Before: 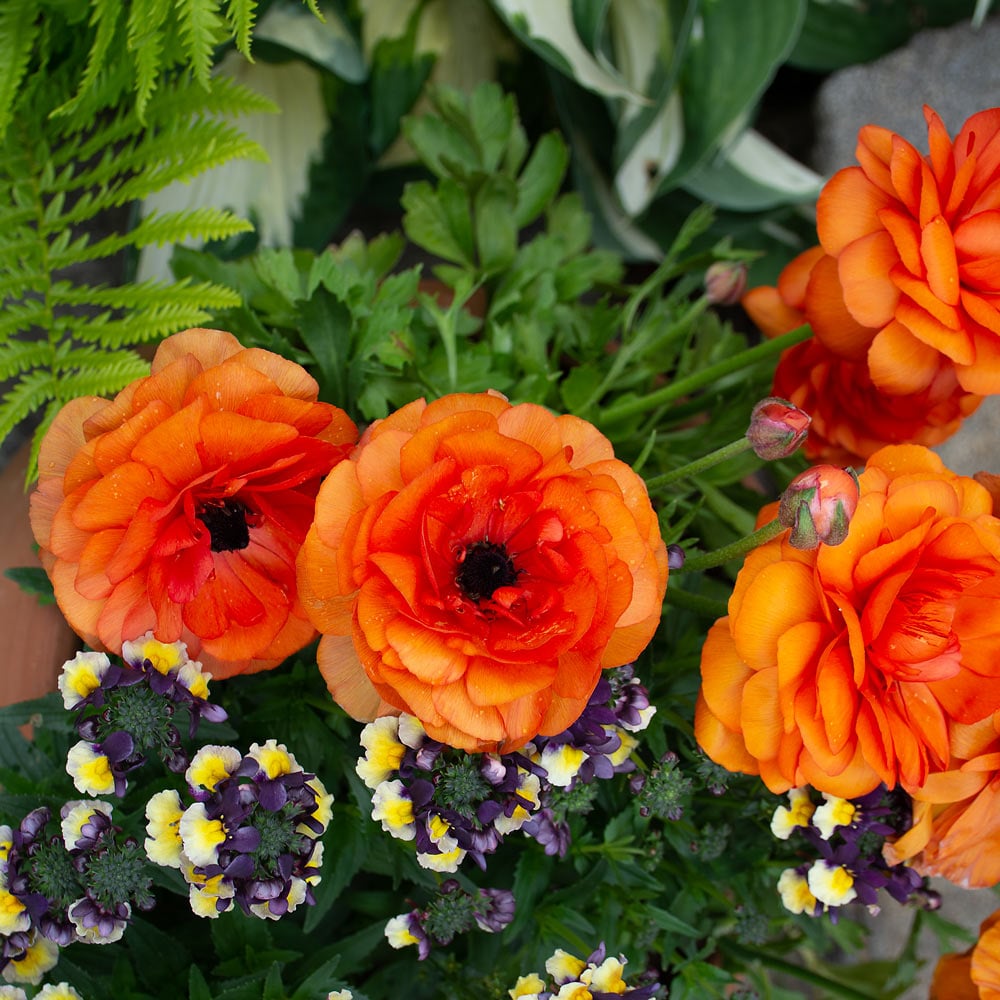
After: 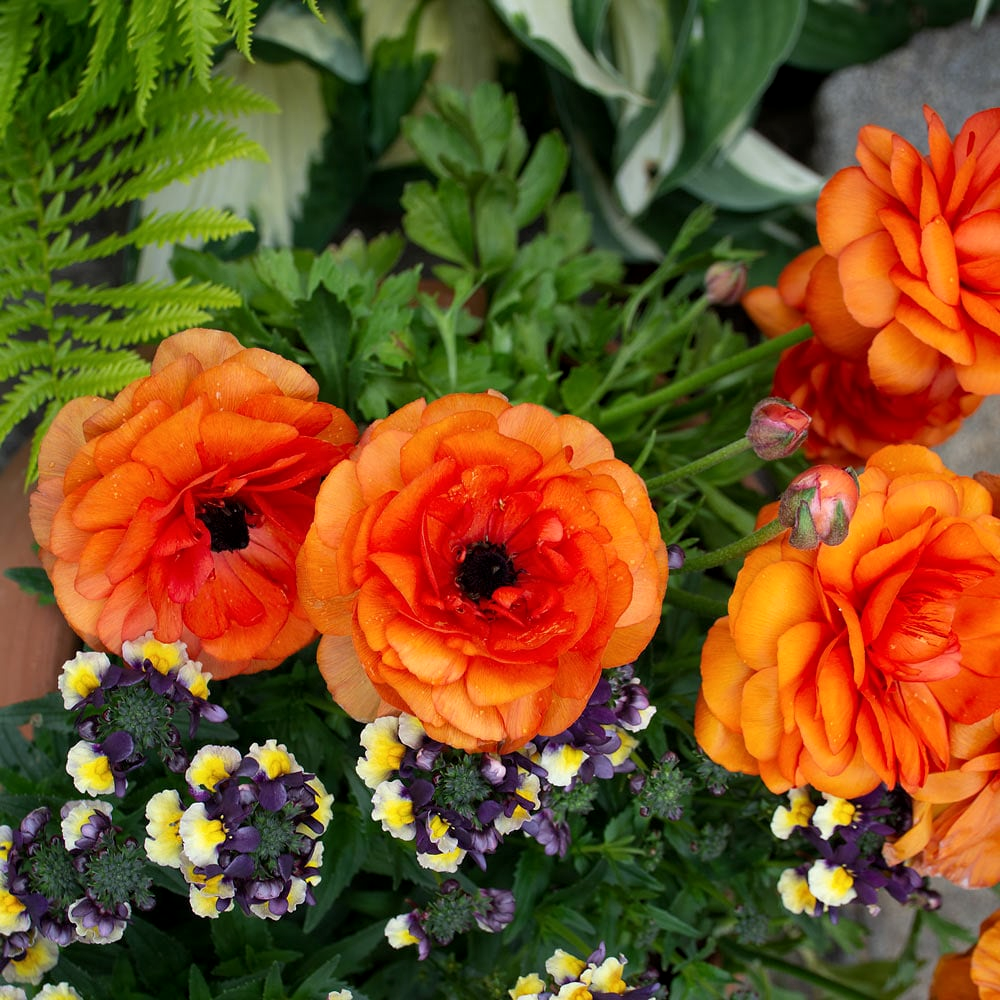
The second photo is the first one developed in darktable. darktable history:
local contrast: highlights 105%, shadows 98%, detail 120%, midtone range 0.2
